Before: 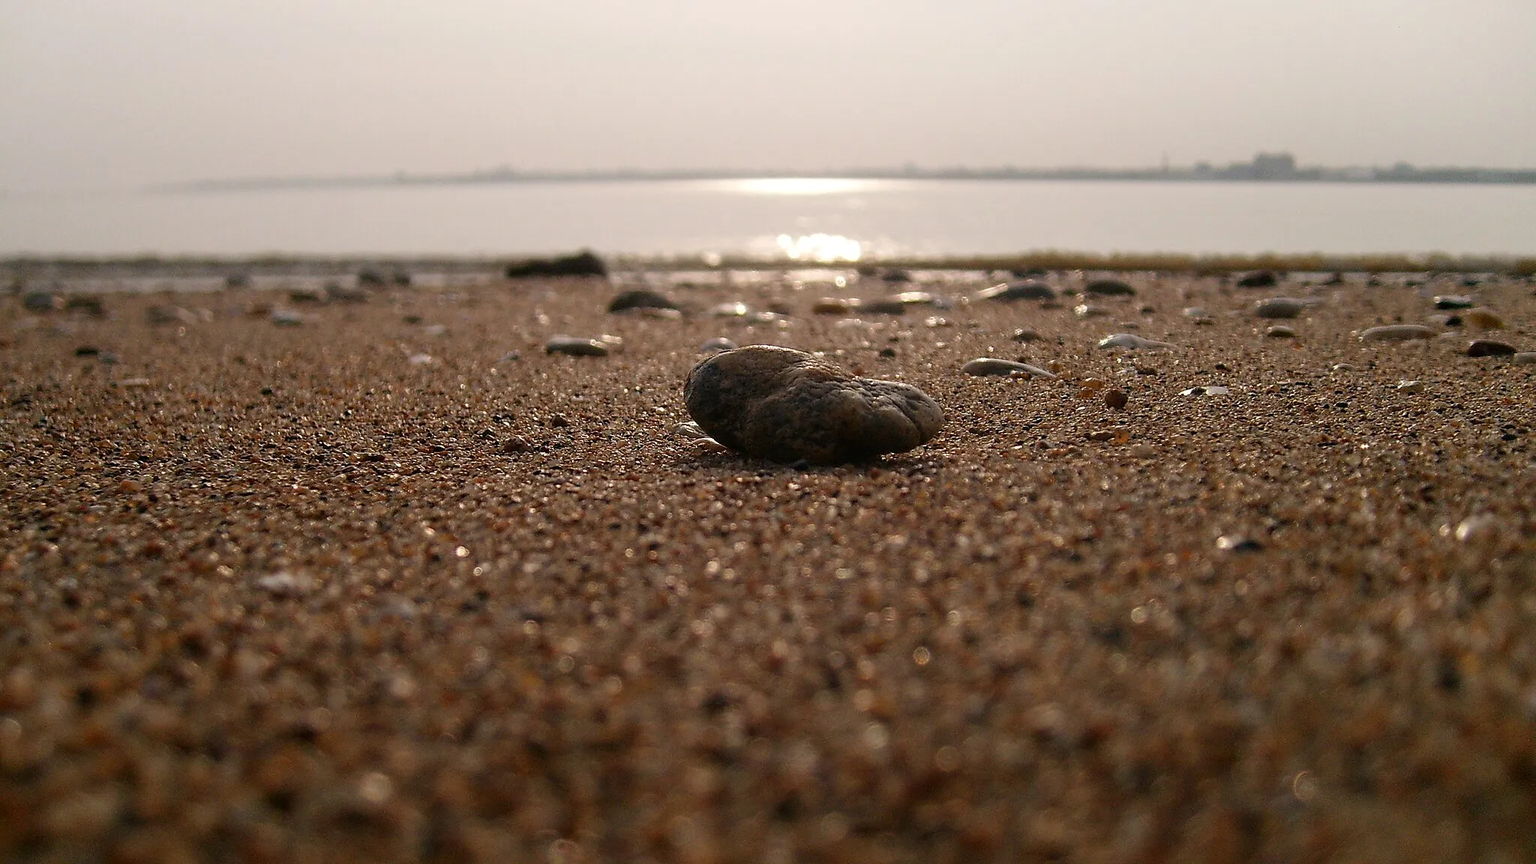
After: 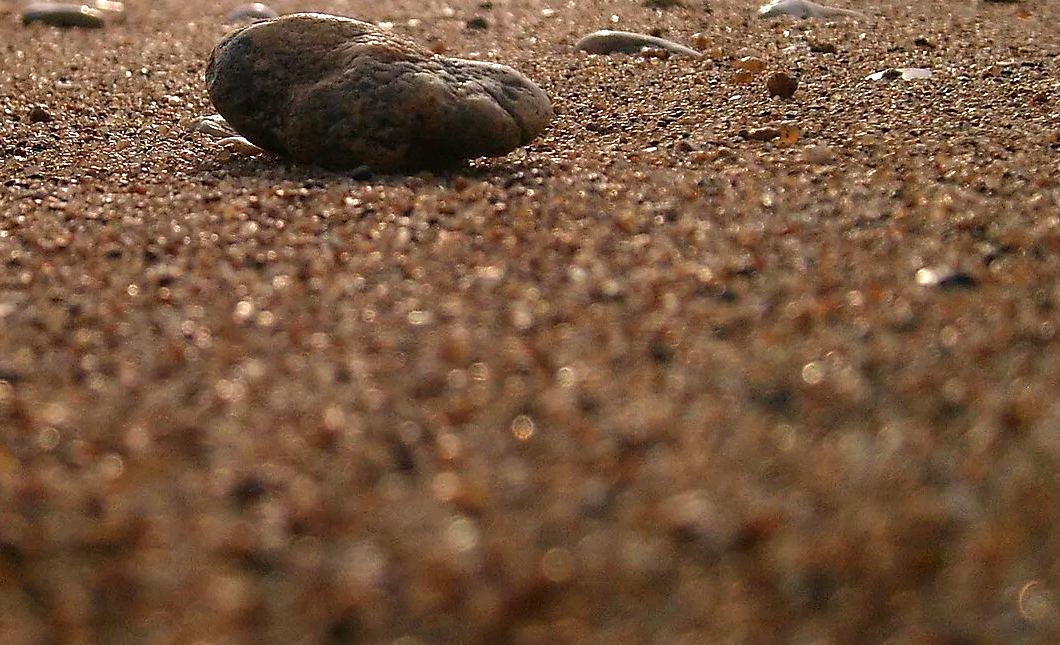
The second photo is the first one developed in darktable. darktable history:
crop: left 34.479%, top 38.822%, right 13.718%, bottom 5.172%
exposure: exposure 0.661 EV, compensate highlight preservation false
